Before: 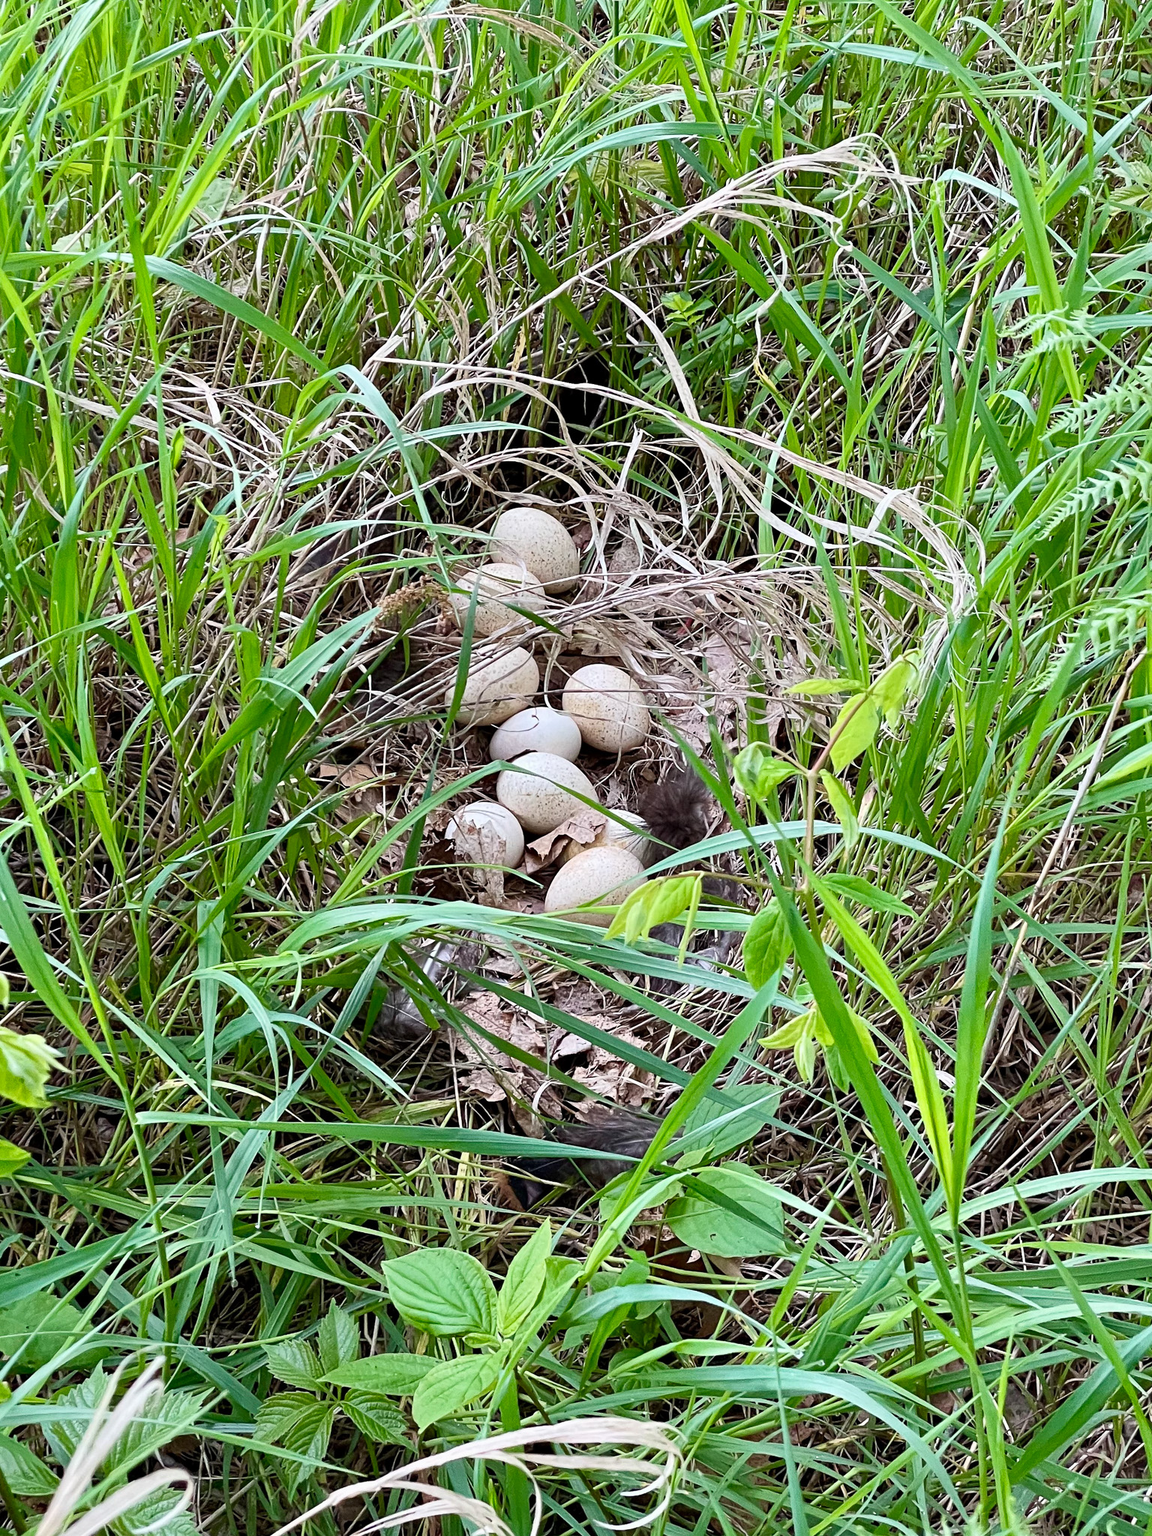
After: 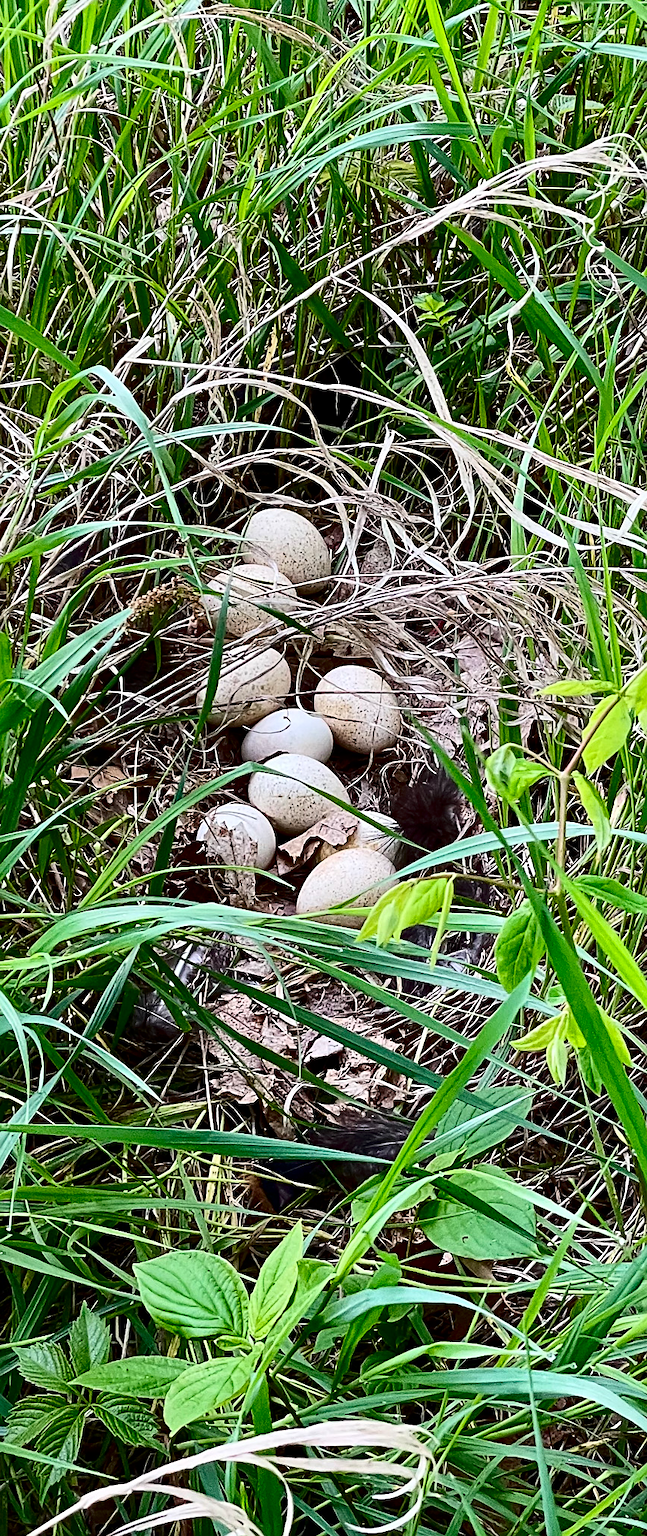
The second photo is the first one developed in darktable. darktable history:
sharpen: radius 1.864, amount 0.398, threshold 1.271
contrast brightness saturation: contrast 0.24, brightness -0.24, saturation 0.14
crop: left 21.674%, right 22.086%
